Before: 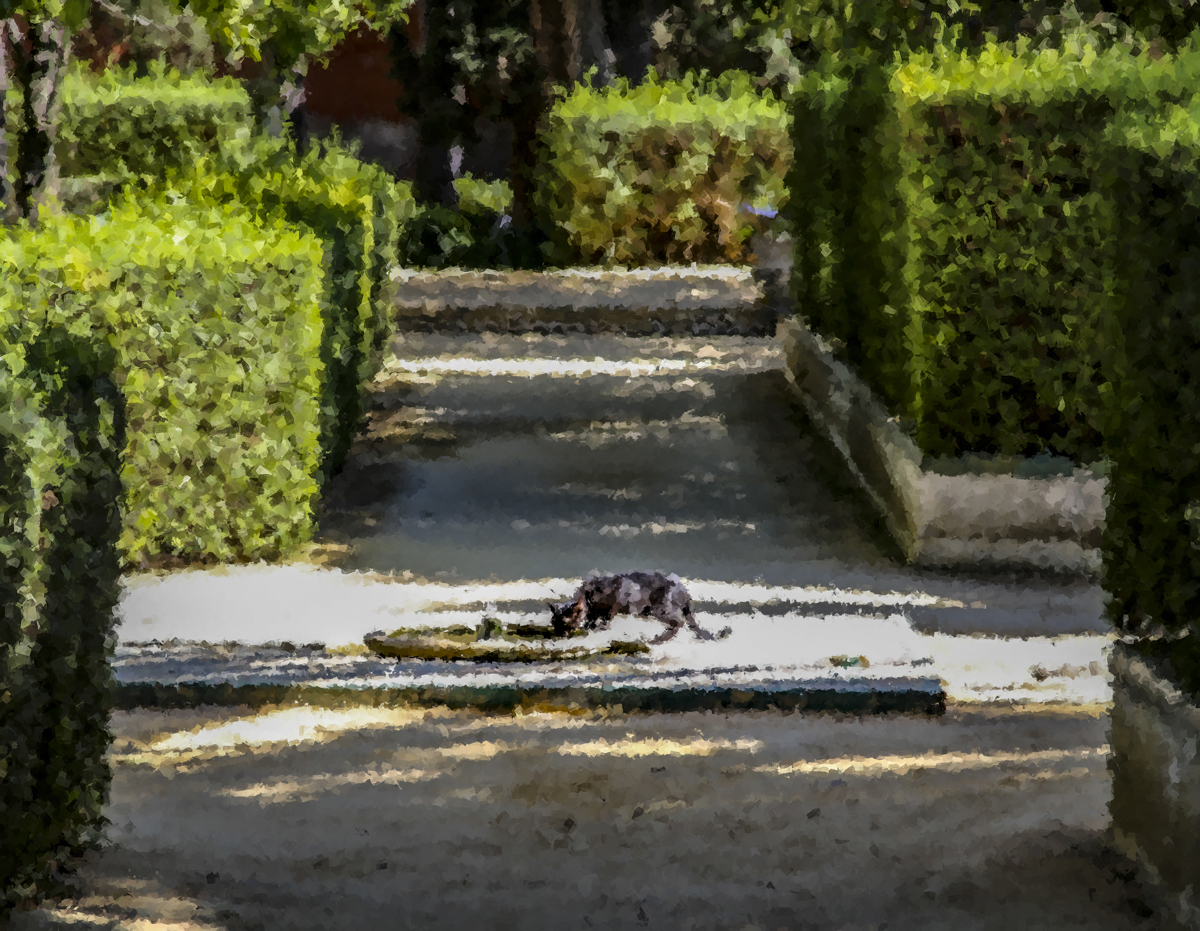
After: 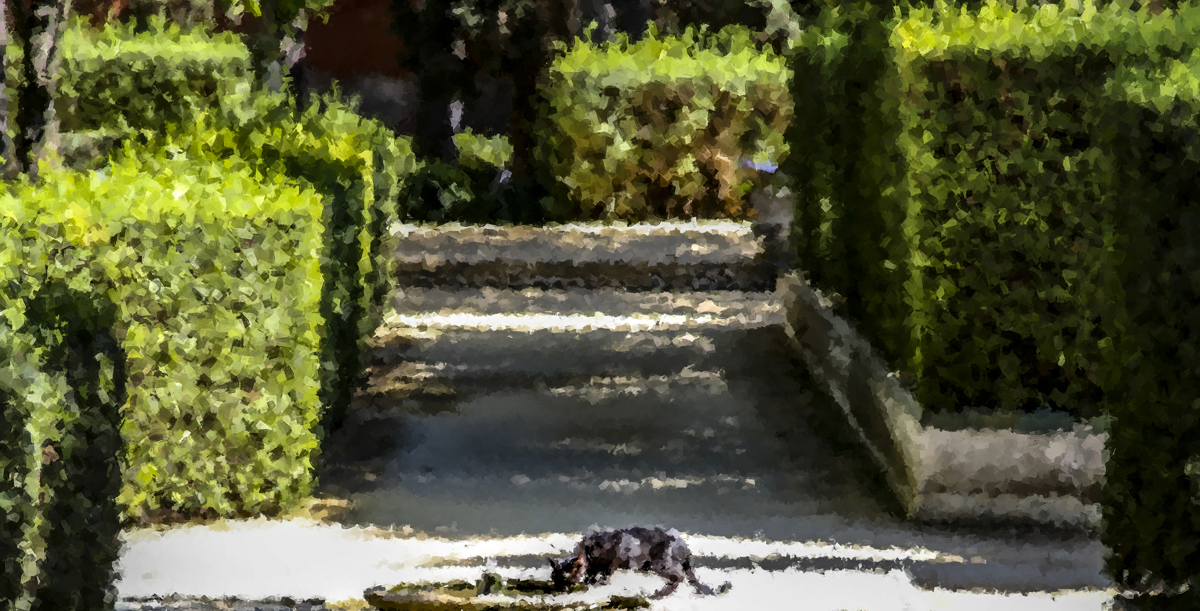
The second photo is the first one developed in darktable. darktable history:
tone equalizer: -8 EV -0.417 EV, -7 EV -0.389 EV, -6 EV -0.333 EV, -5 EV -0.222 EV, -3 EV 0.222 EV, -2 EV 0.333 EV, -1 EV 0.389 EV, +0 EV 0.417 EV, edges refinement/feathering 500, mask exposure compensation -1.57 EV, preserve details no
crop and rotate: top 4.848%, bottom 29.503%
